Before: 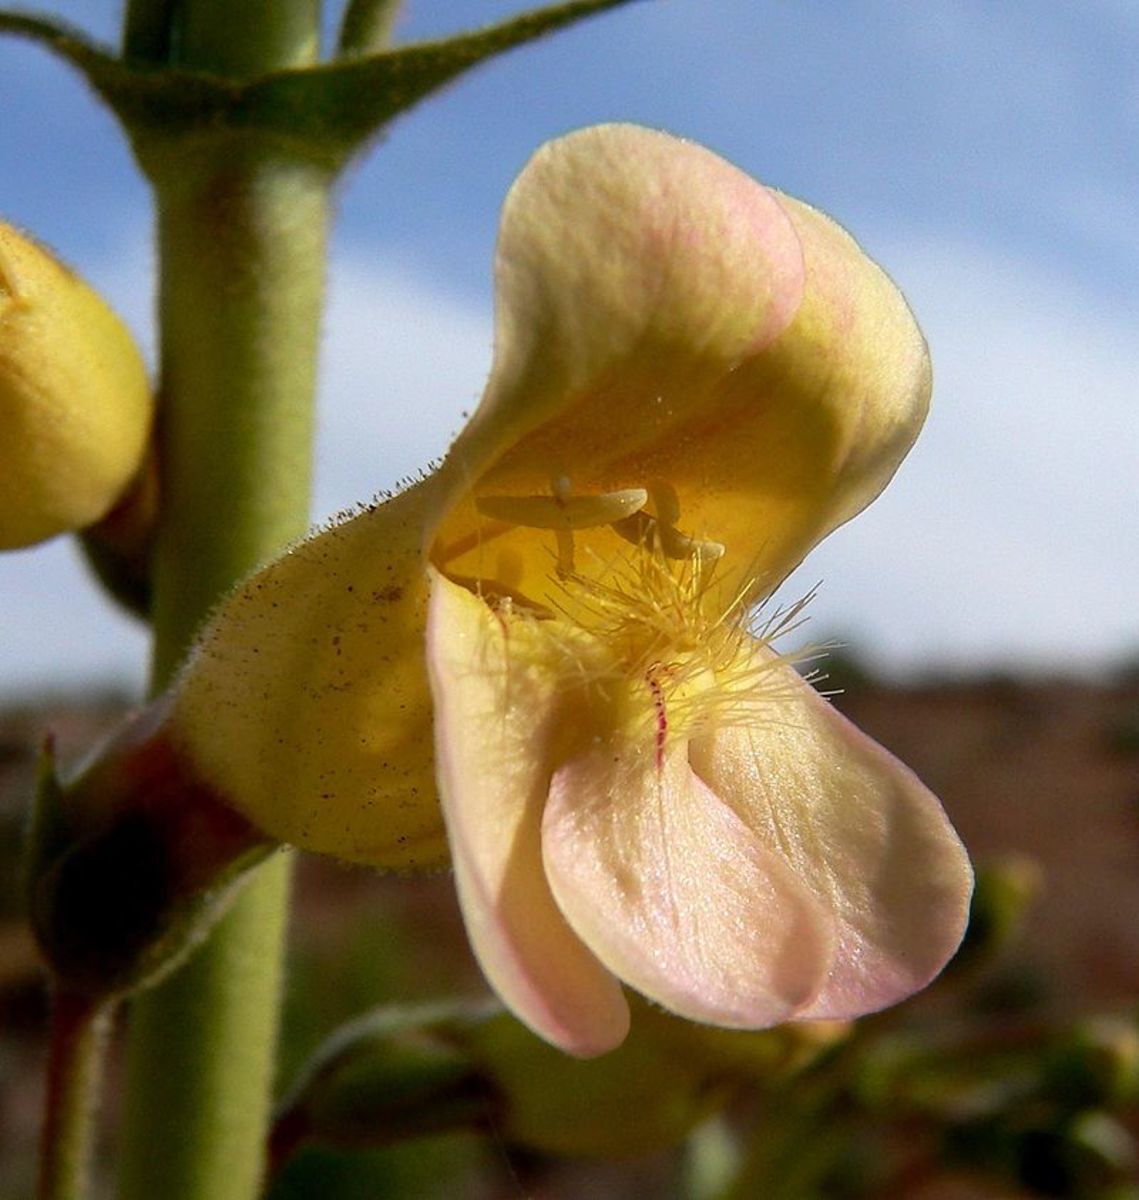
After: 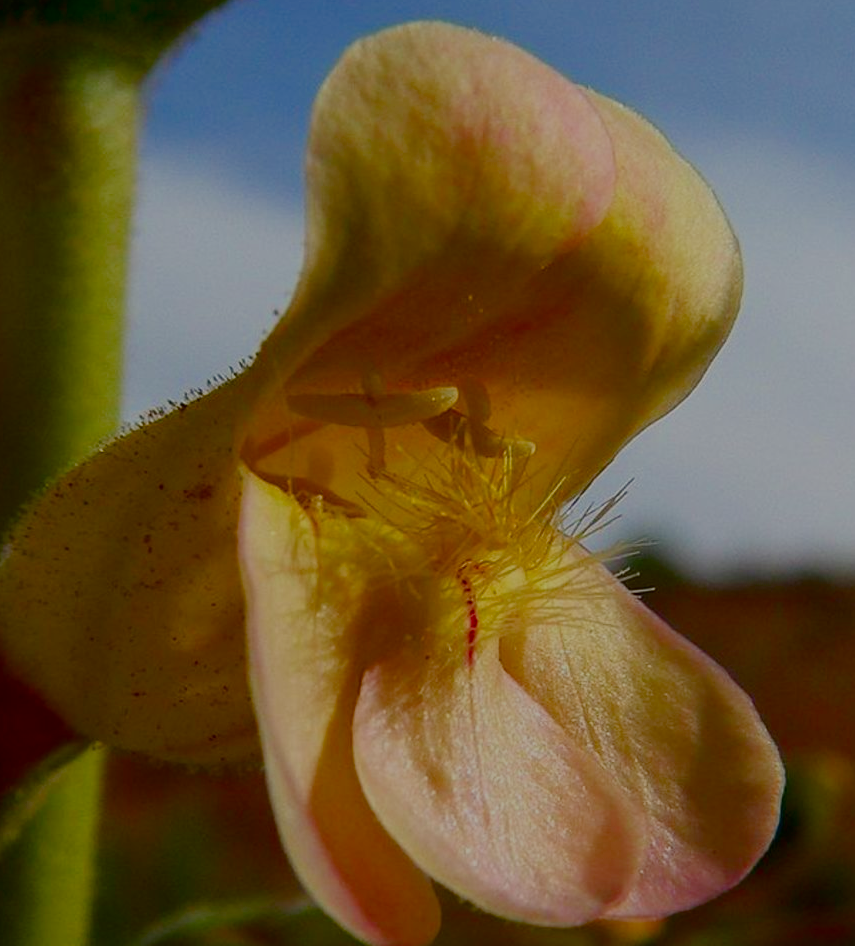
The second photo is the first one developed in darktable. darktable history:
contrast brightness saturation: brightness -0.252, saturation 0.203
crop: left 16.605%, top 8.521%, right 8.28%, bottom 12.607%
exposure: exposure -0.069 EV, compensate highlight preservation false
filmic rgb: middle gray luminance 4.27%, black relative exposure -13.08 EV, white relative exposure 5.02 EV, threshold 2.96 EV, target black luminance 0%, hardness 5.16, latitude 59.47%, contrast 0.759, highlights saturation mix 4.27%, shadows ↔ highlights balance 26.11%, enable highlight reconstruction true
color balance rgb: shadows lift › chroma 0.801%, shadows lift › hue 115.9°, highlights gain › luminance 6.578%, highlights gain › chroma 1.222%, highlights gain › hue 92.64°, global offset › luminance 0.466%, perceptual saturation grading › global saturation 20%, perceptual saturation grading › highlights -24.997%, perceptual saturation grading › shadows 50.137%, global vibrance 10.983%
